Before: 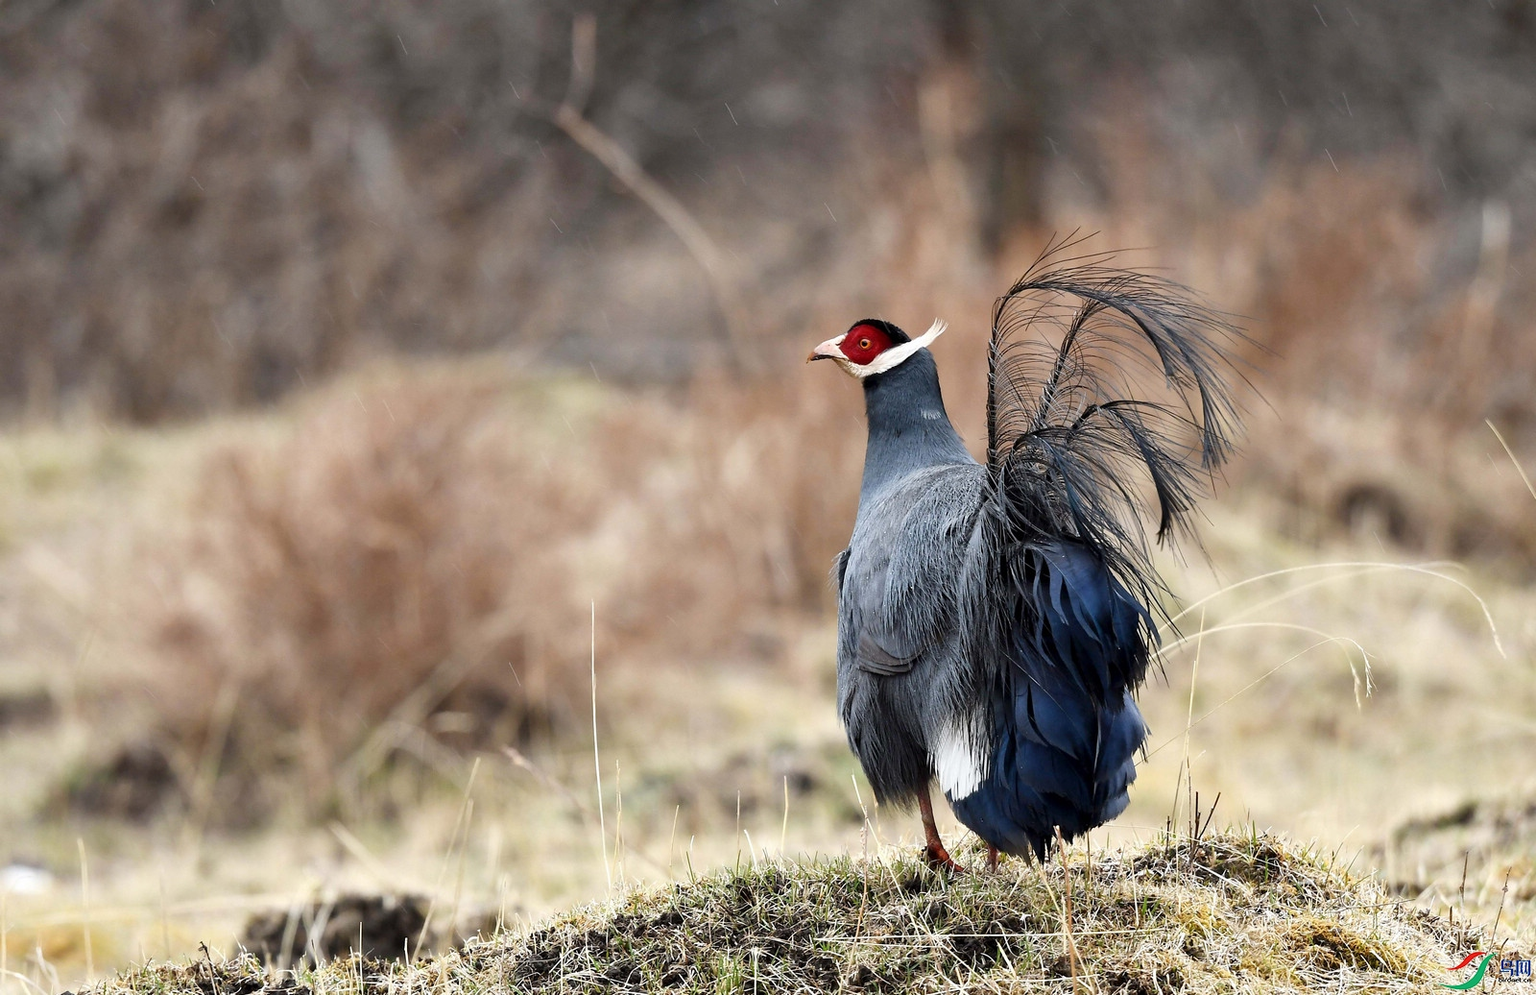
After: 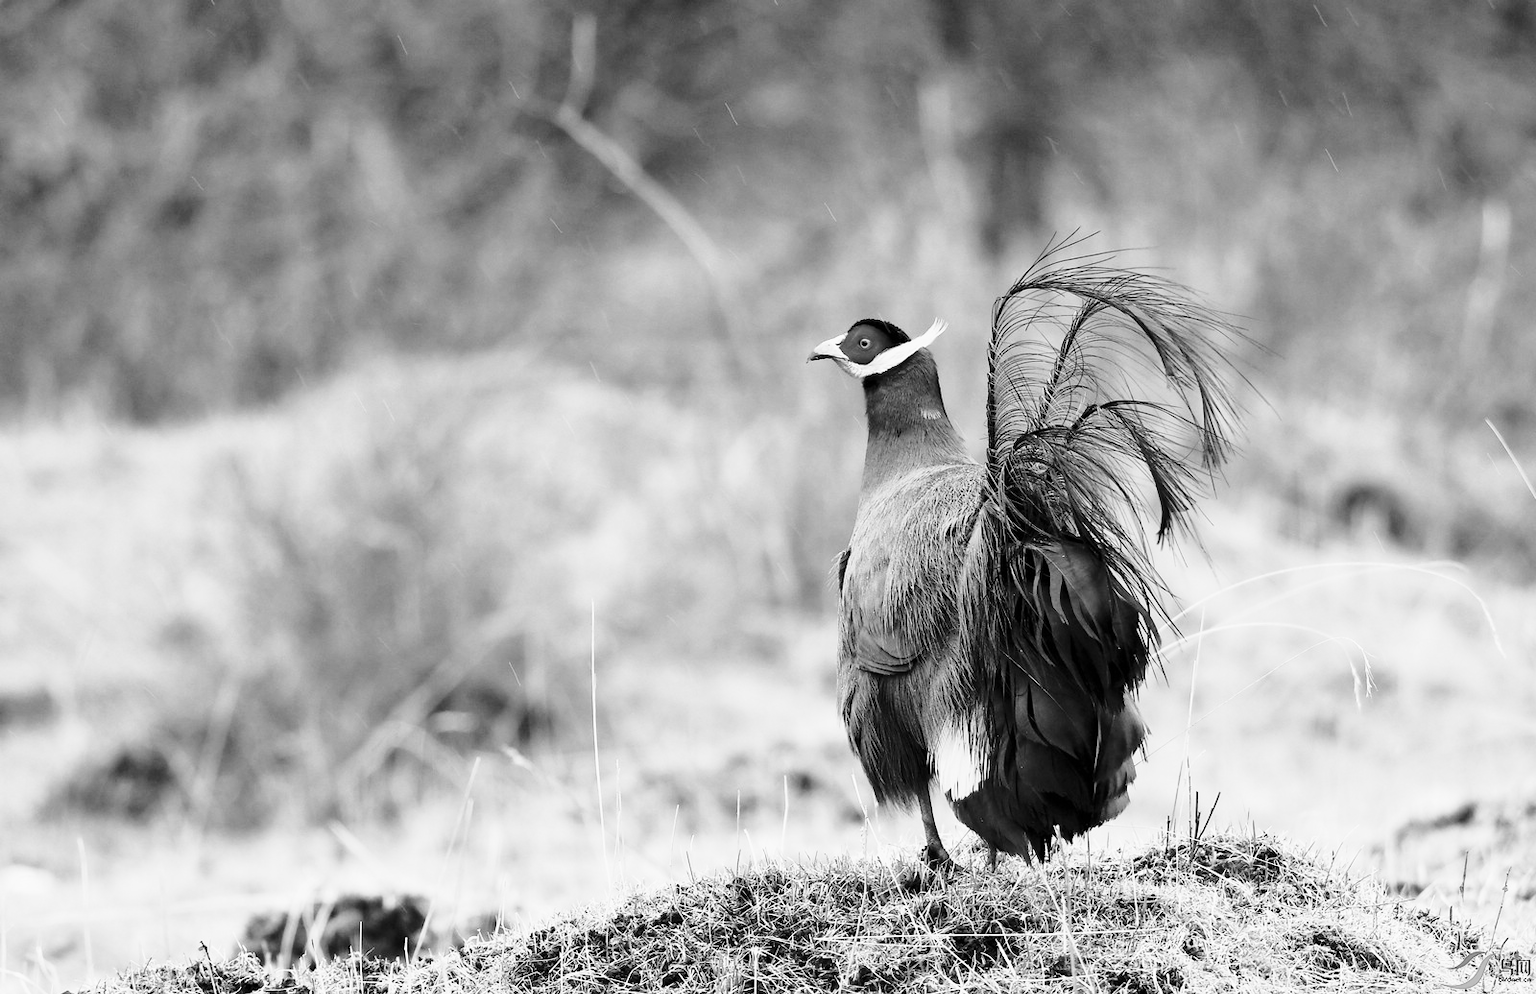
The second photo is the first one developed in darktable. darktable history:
base curve: curves: ch0 [(0, 0) (0.028, 0.03) (0.121, 0.232) (0.46, 0.748) (0.859, 0.968) (1, 1)], preserve colors none
monochrome: a 32, b 64, size 2.3
